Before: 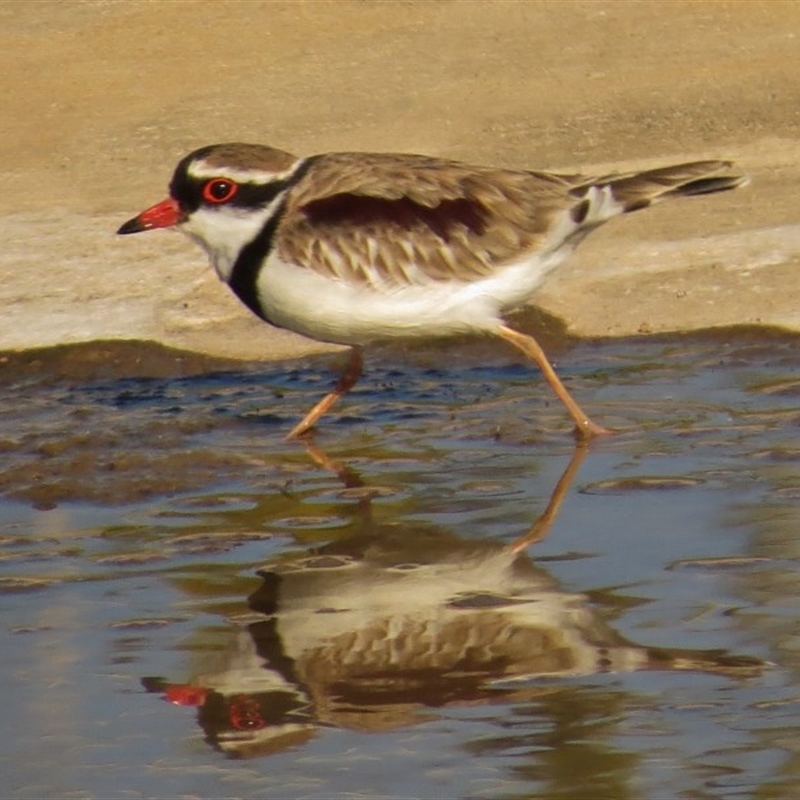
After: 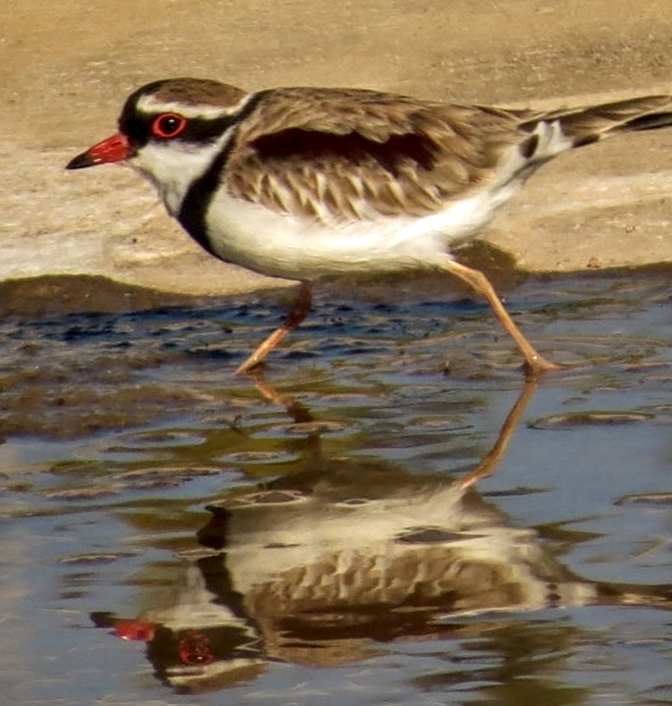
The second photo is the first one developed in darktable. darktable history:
crop: left 6.446%, top 8.188%, right 9.538%, bottom 3.548%
local contrast: detail 150%
